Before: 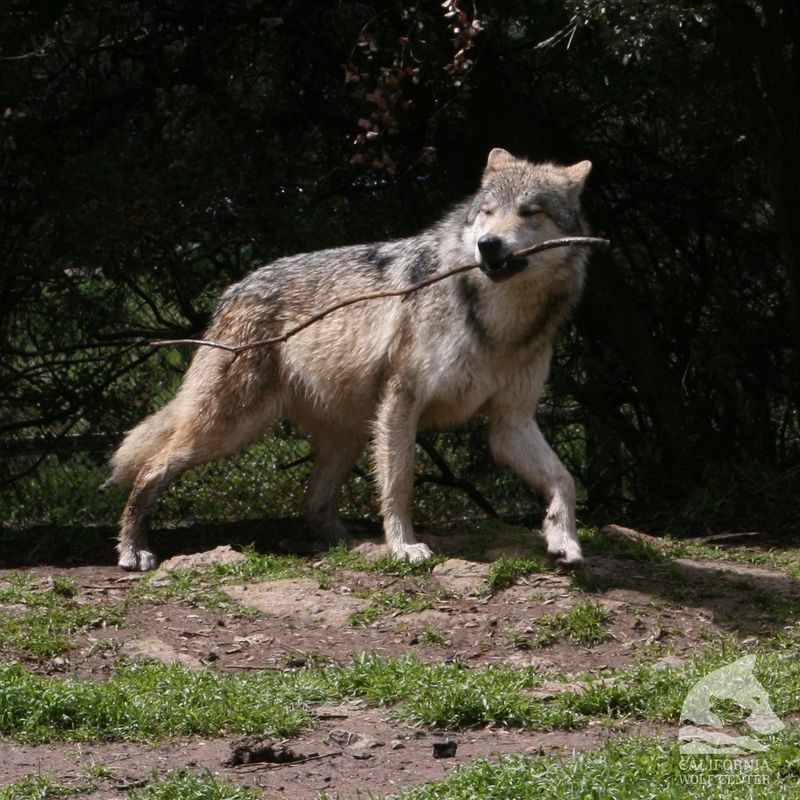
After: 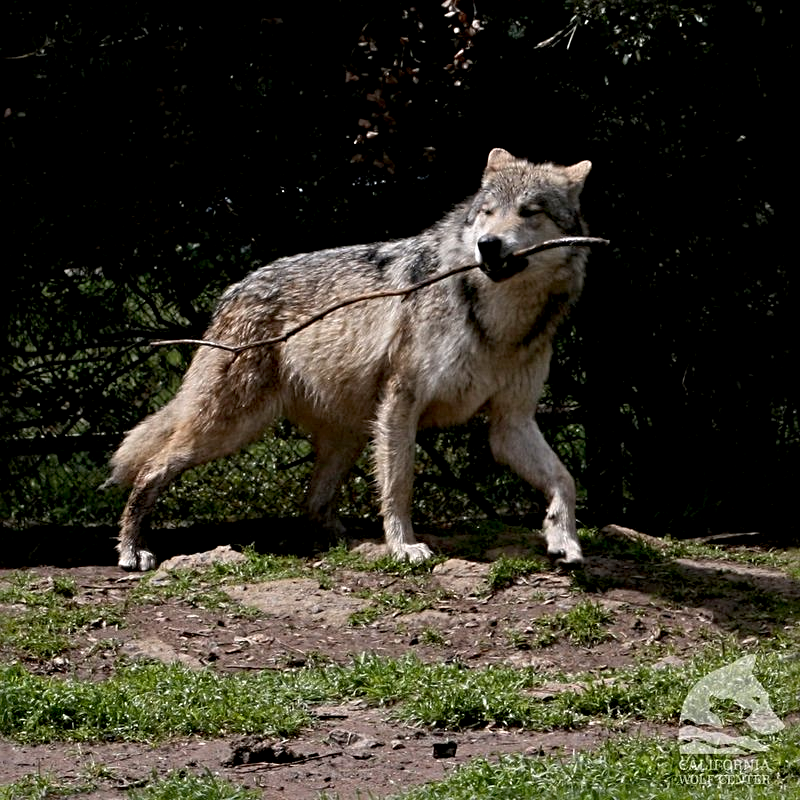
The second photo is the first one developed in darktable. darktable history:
sharpen: radius 4.901
exposure: black level correction 0.009, exposure -0.163 EV, compensate highlight preservation false
